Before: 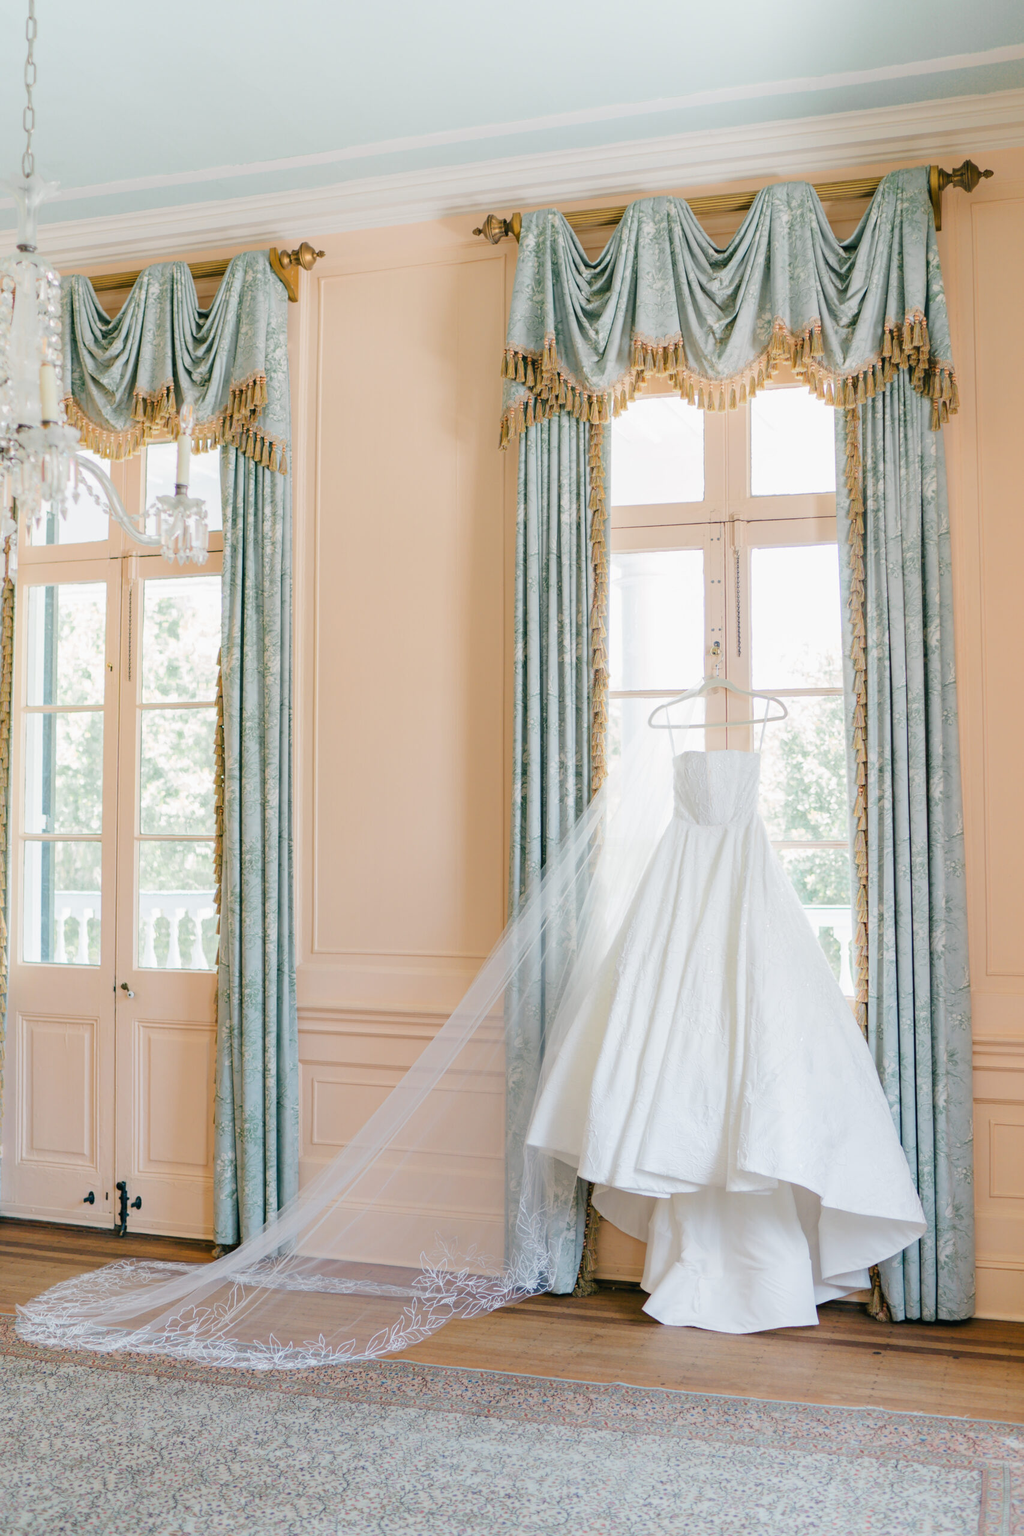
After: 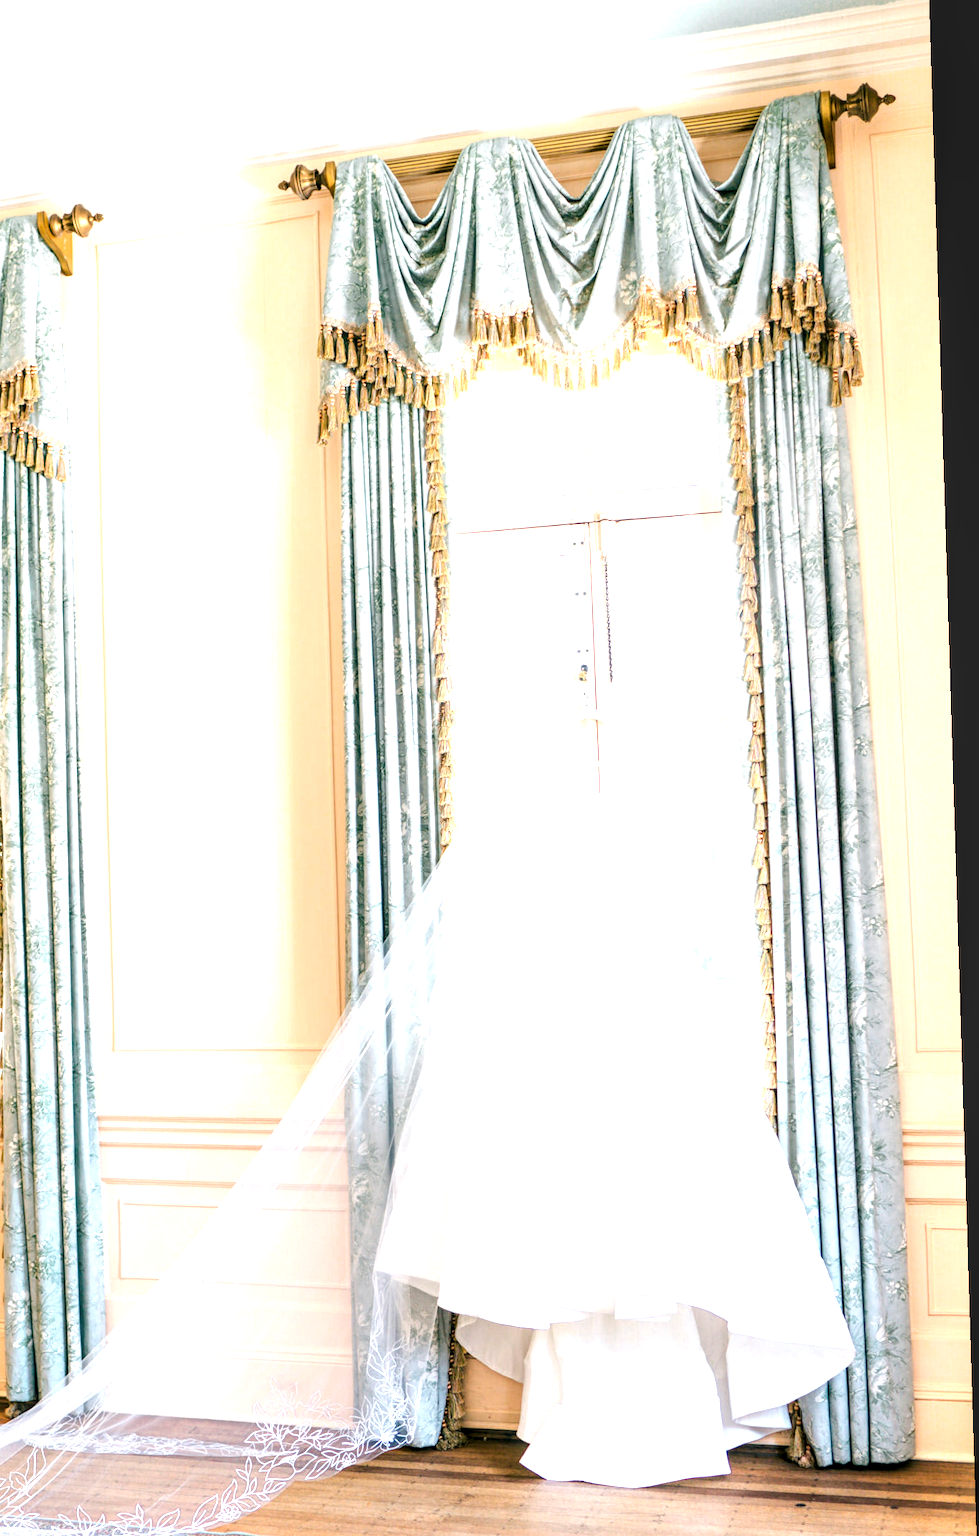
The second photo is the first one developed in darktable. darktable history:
white balance: red 1.004, blue 1.024
color zones: curves: ch0 [(0, 0.465) (0.092, 0.596) (0.289, 0.464) (0.429, 0.453) (0.571, 0.464) (0.714, 0.455) (0.857, 0.462) (1, 0.465)]
local contrast: detail 150%
tone equalizer: on, module defaults
exposure: black level correction 0, exposure 1.2 EV, compensate highlight preservation false
rotate and perspective: rotation -1.77°, lens shift (horizontal) 0.004, automatic cropping off
crop: left 23.095%, top 5.827%, bottom 11.854%
